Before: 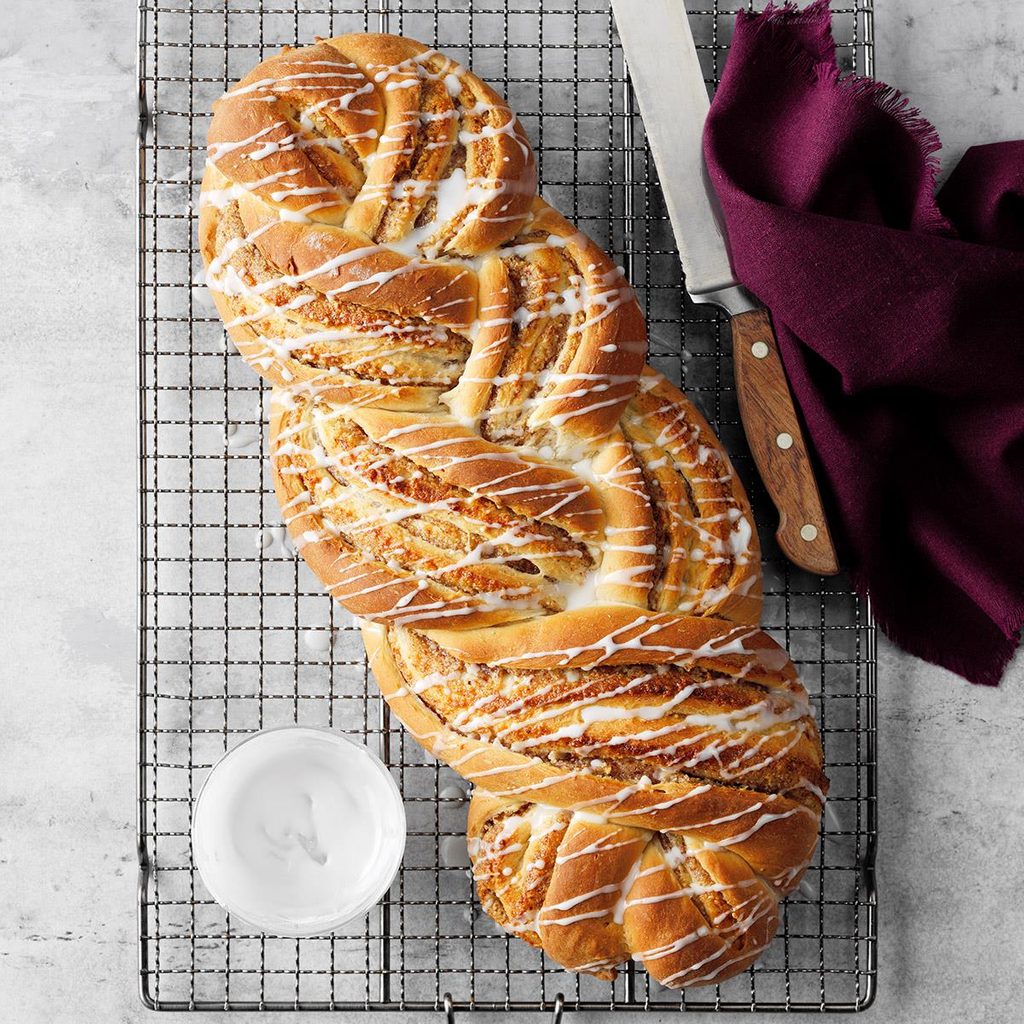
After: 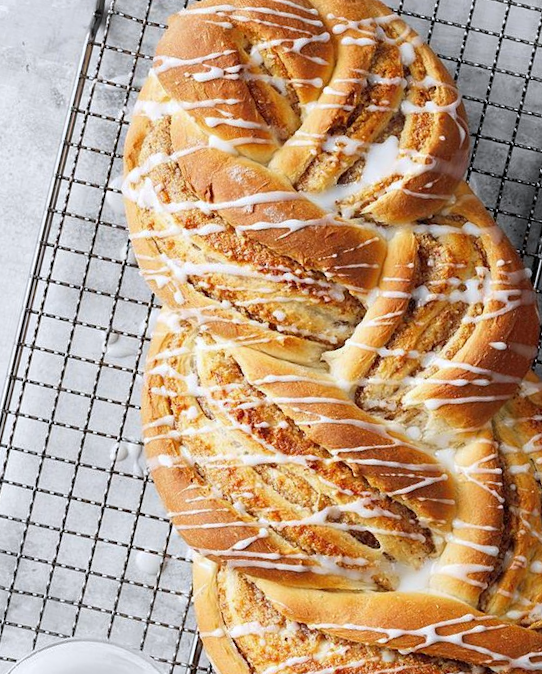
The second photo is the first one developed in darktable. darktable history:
crop: left 20.248%, top 10.86%, right 35.675%, bottom 34.321%
white balance: red 0.983, blue 1.036
rotate and perspective: rotation 13.27°, automatic cropping off
